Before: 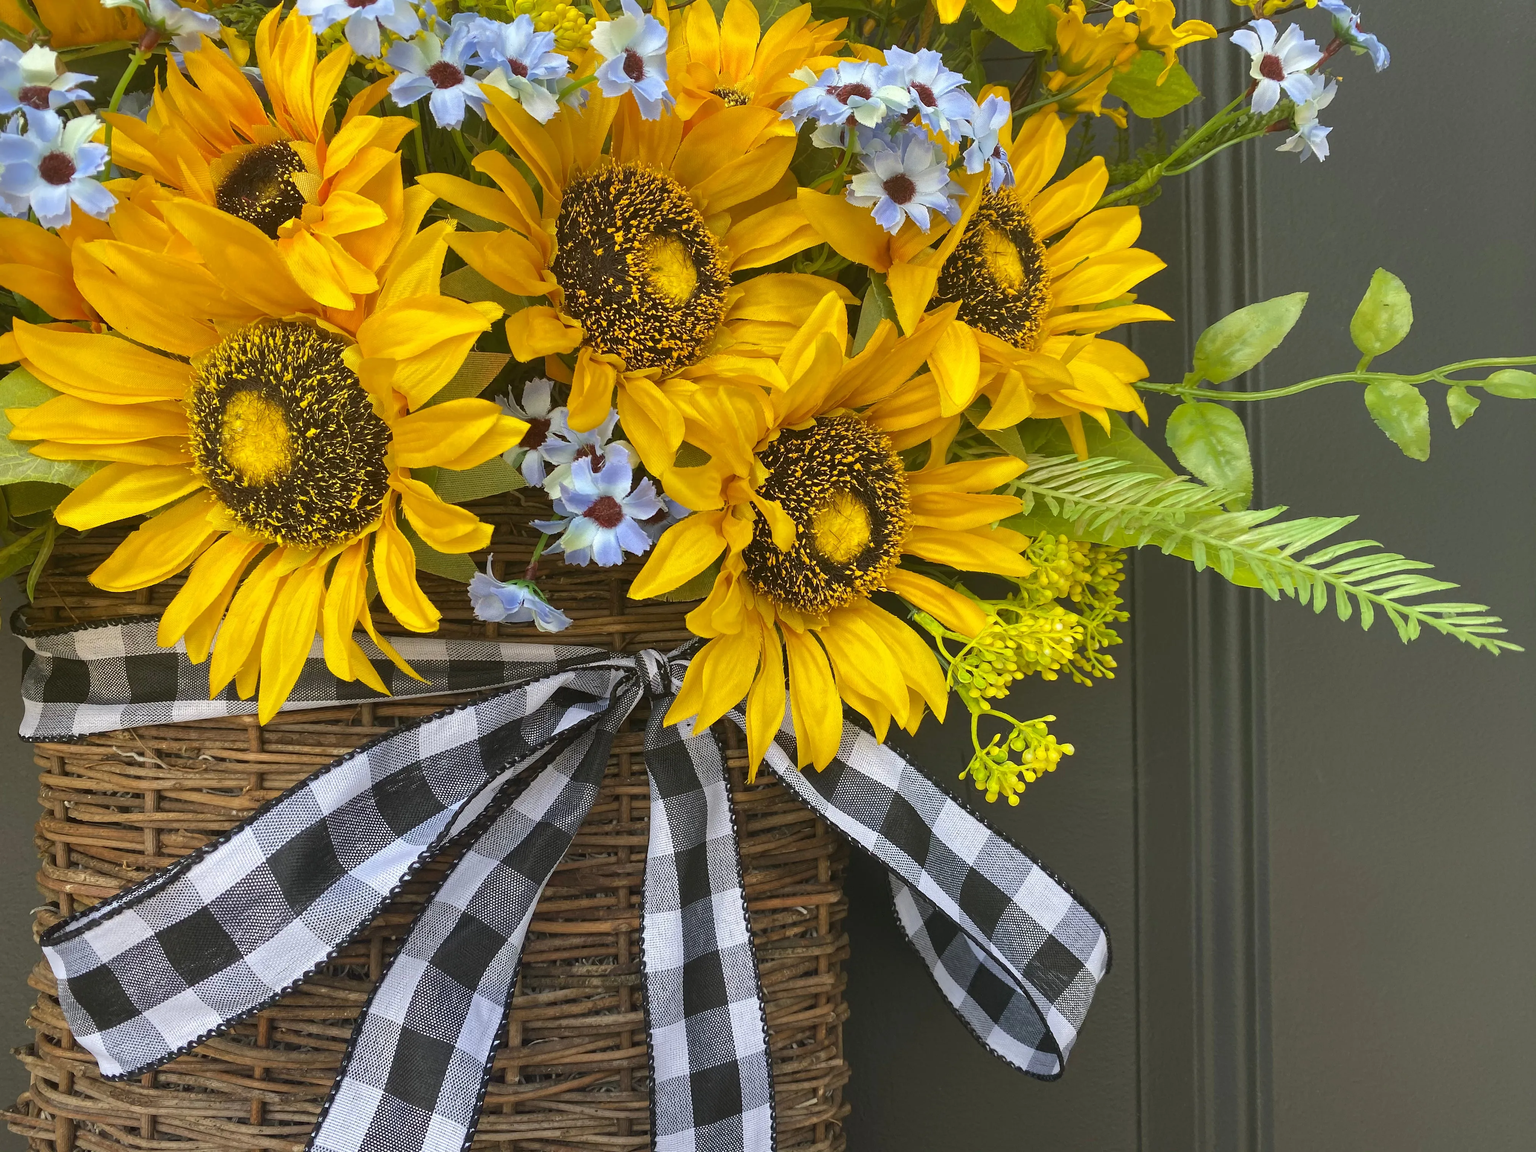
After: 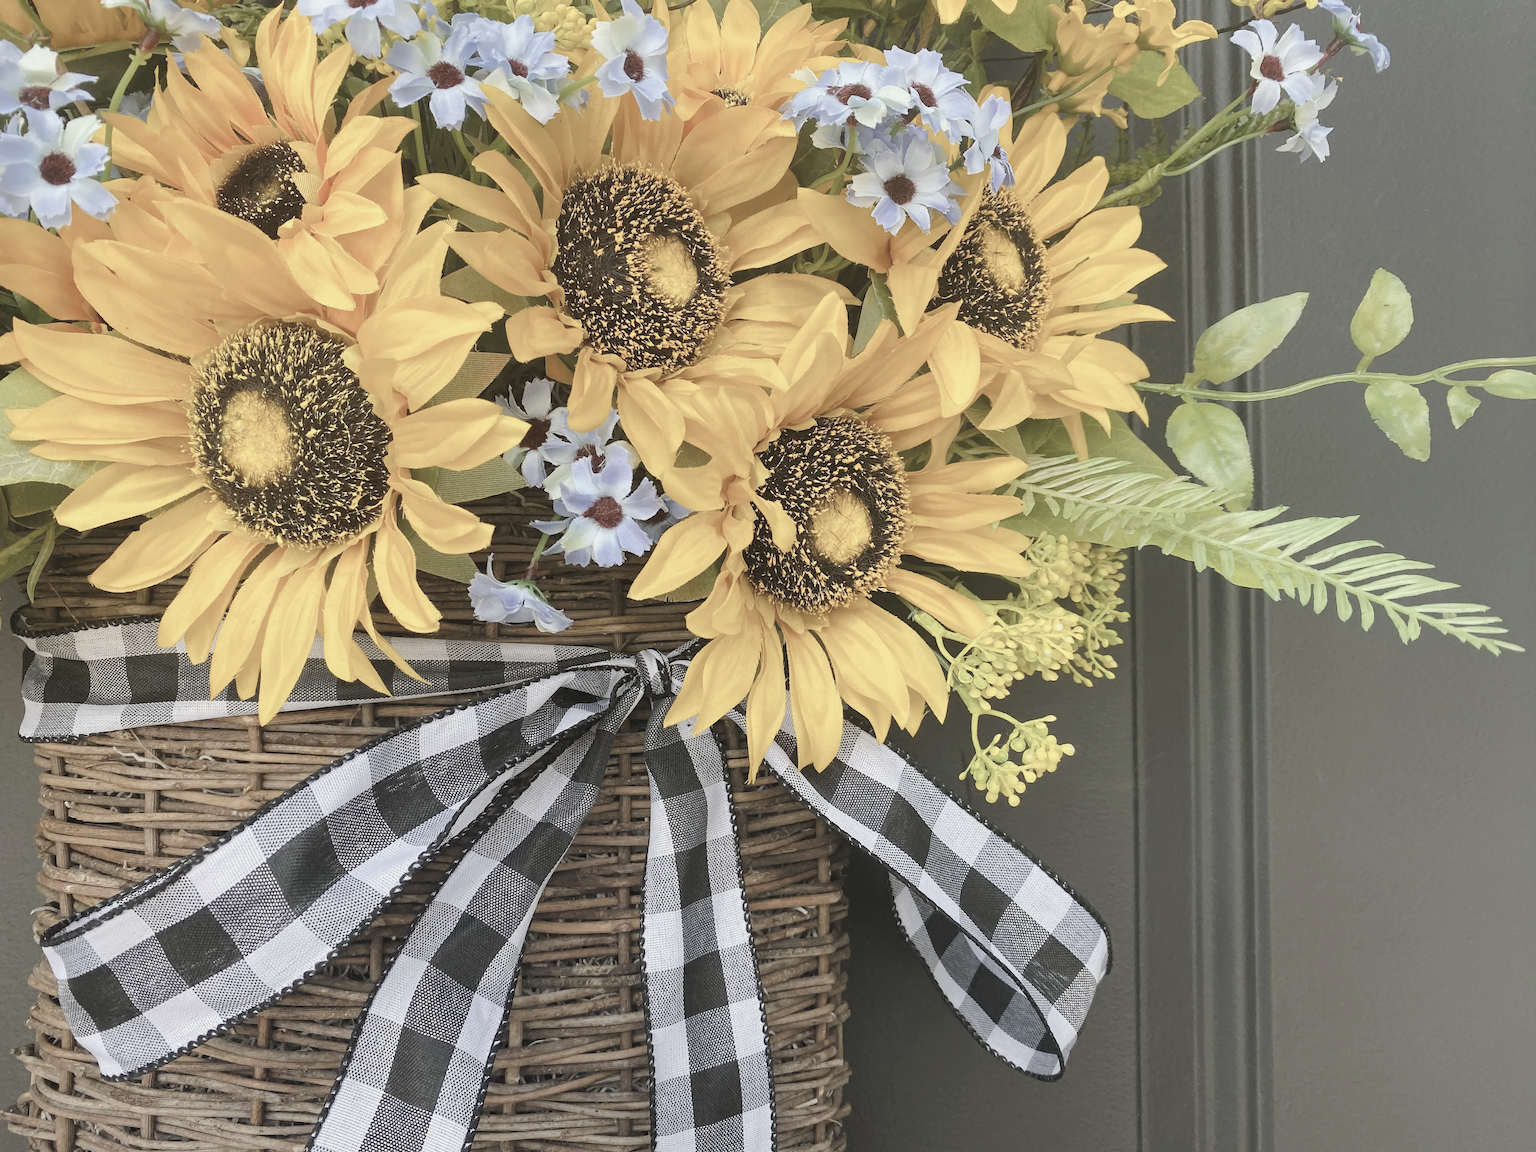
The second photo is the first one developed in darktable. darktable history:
contrast brightness saturation: brightness 0.182, saturation -0.513
tone curve: curves: ch0 [(0, 0) (0.068, 0.031) (0.175, 0.132) (0.337, 0.304) (0.498, 0.511) (0.748, 0.762) (0.993, 0.954)]; ch1 [(0, 0) (0.294, 0.184) (0.359, 0.34) (0.362, 0.35) (0.43, 0.41) (0.476, 0.457) (0.499, 0.5) (0.529, 0.523) (0.677, 0.762) (1, 1)]; ch2 [(0, 0) (0.431, 0.419) (0.495, 0.502) (0.524, 0.534) (0.557, 0.56) (0.634, 0.654) (0.728, 0.722) (1, 1)], preserve colors none
